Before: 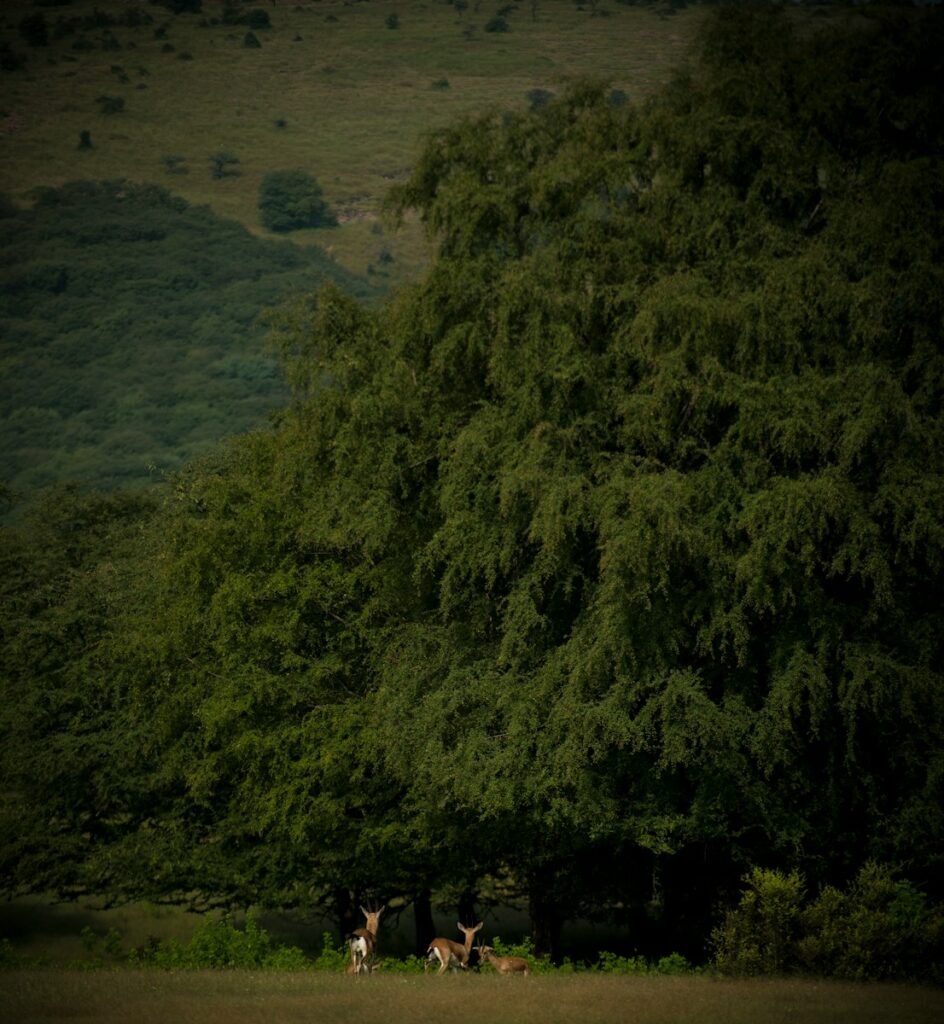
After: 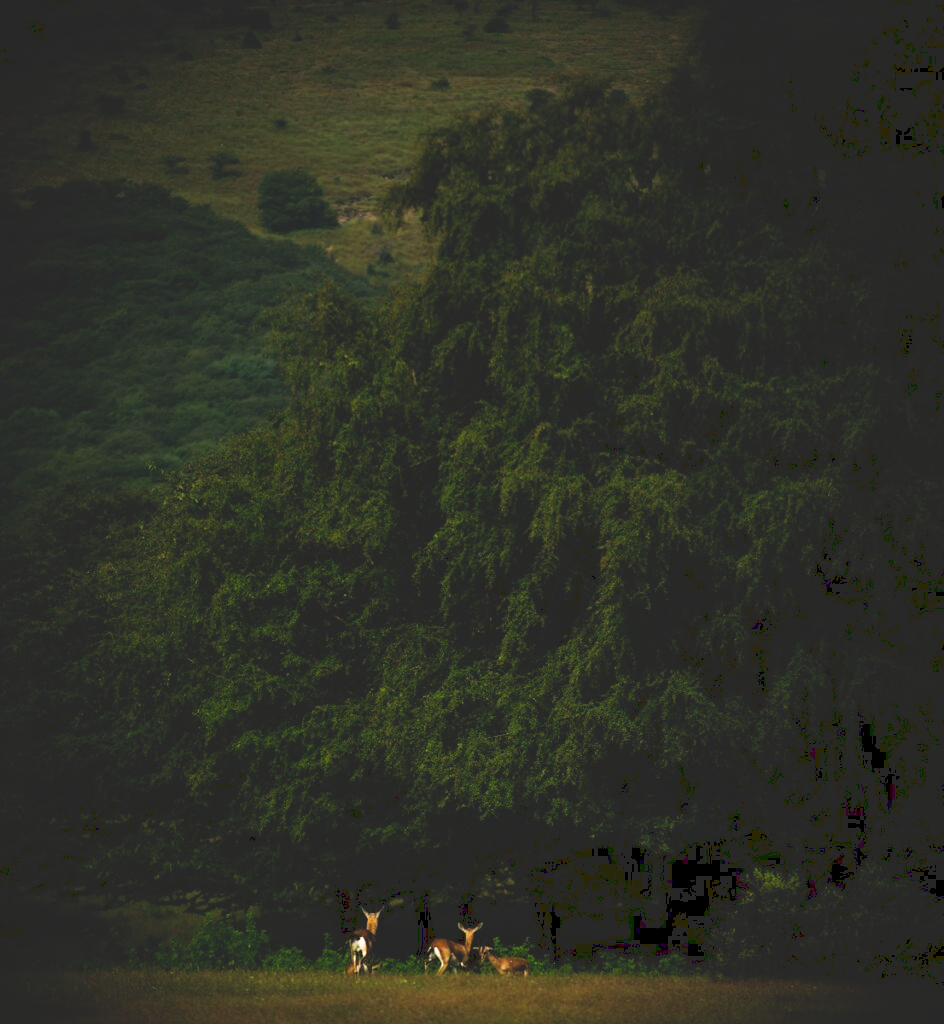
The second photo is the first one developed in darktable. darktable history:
exposure: exposure 0.29 EV, compensate highlight preservation false
tone curve: curves: ch0 [(0, 0) (0.003, 0.156) (0.011, 0.156) (0.025, 0.161) (0.044, 0.161) (0.069, 0.161) (0.1, 0.166) (0.136, 0.168) (0.177, 0.179) (0.224, 0.202) (0.277, 0.241) (0.335, 0.296) (0.399, 0.378) (0.468, 0.484) (0.543, 0.604) (0.623, 0.728) (0.709, 0.822) (0.801, 0.918) (0.898, 0.98) (1, 1)], preserve colors none
